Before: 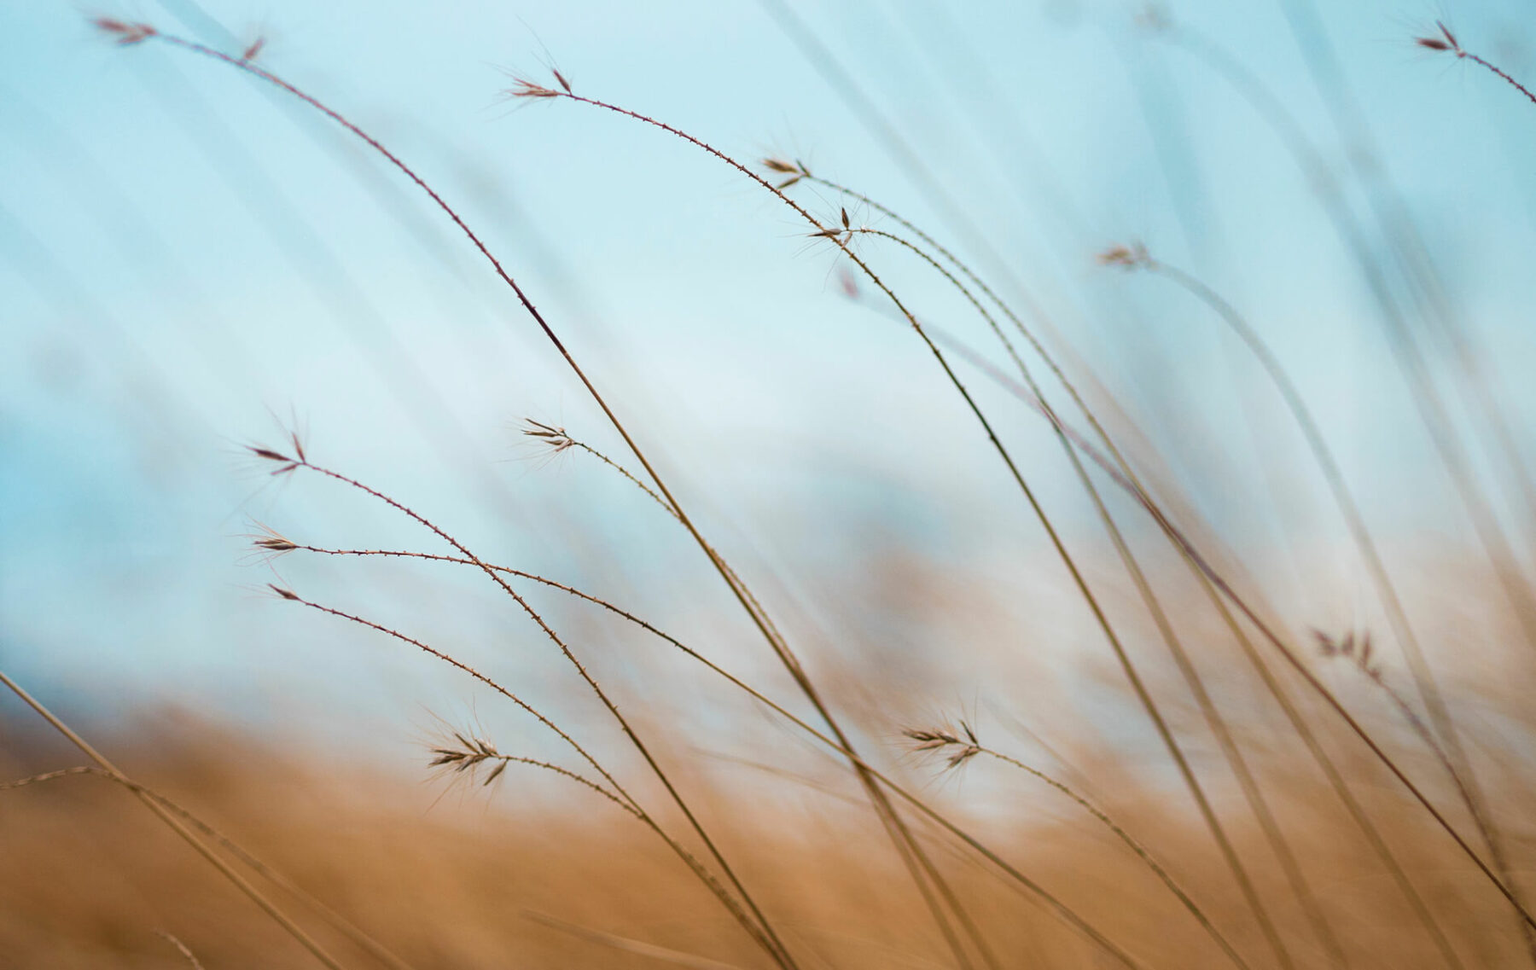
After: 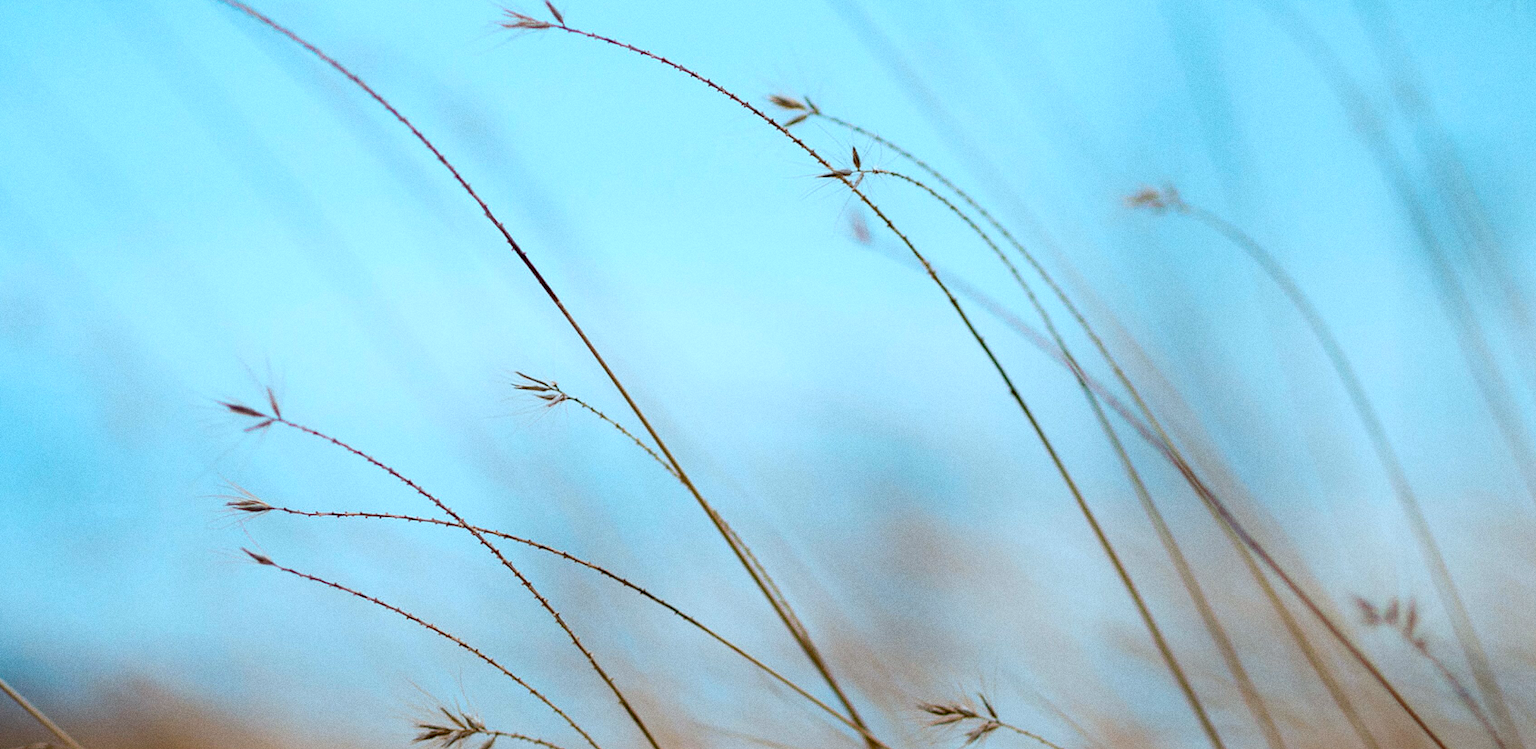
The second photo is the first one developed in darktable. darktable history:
local contrast: mode bilateral grid, contrast 100, coarseness 100, detail 91%, midtone range 0.2
crop: left 2.737%, top 7.287%, right 3.421%, bottom 20.179%
color correction: highlights a* -10.69, highlights b* -19.19
exposure: black level correction 0.011, compensate highlight preservation false
grain: coarseness 0.47 ISO
